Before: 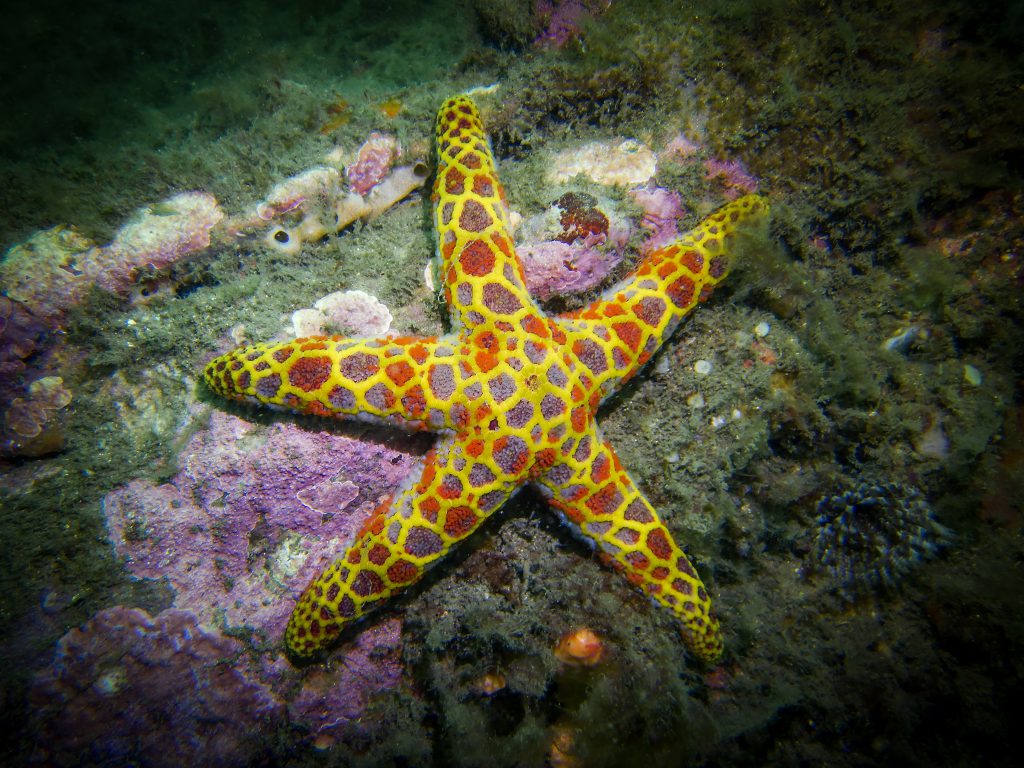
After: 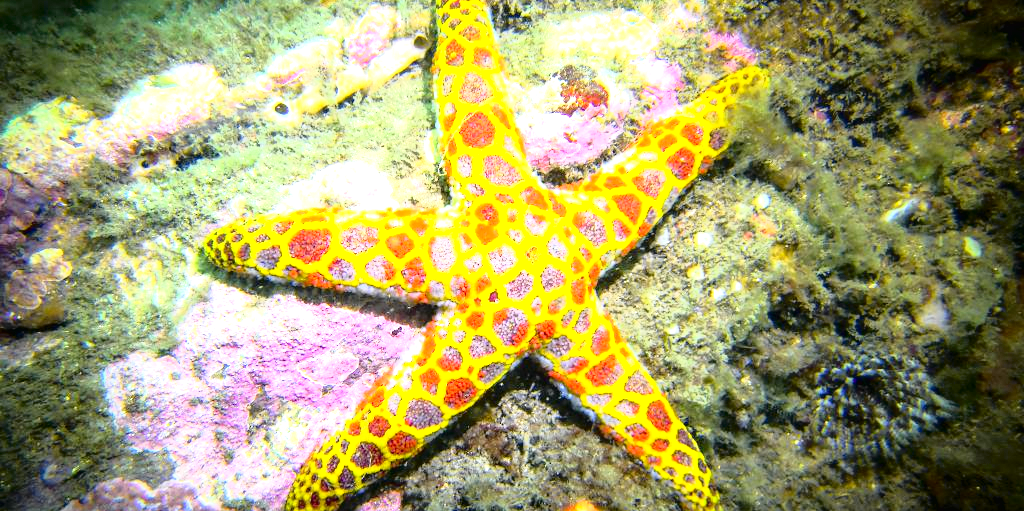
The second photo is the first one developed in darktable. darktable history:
tone curve: curves: ch0 [(0, 0.013) (0.129, 0.1) (0.327, 0.382) (0.489, 0.573) (0.66, 0.748) (0.858, 0.926) (1, 0.977)]; ch1 [(0, 0) (0.353, 0.344) (0.45, 0.46) (0.498, 0.498) (0.521, 0.512) (0.563, 0.559) (0.592, 0.585) (0.647, 0.68) (1, 1)]; ch2 [(0, 0) (0.333, 0.346) (0.375, 0.375) (0.427, 0.44) (0.476, 0.492) (0.511, 0.508) (0.528, 0.533) (0.579, 0.61) (0.612, 0.644) (0.66, 0.715) (1, 1)], color space Lab, independent channels, preserve colors none
exposure: black level correction 0.001, exposure 1.822 EV, compensate exposure bias true, compensate highlight preservation false
crop: top 16.727%, bottom 16.727%
